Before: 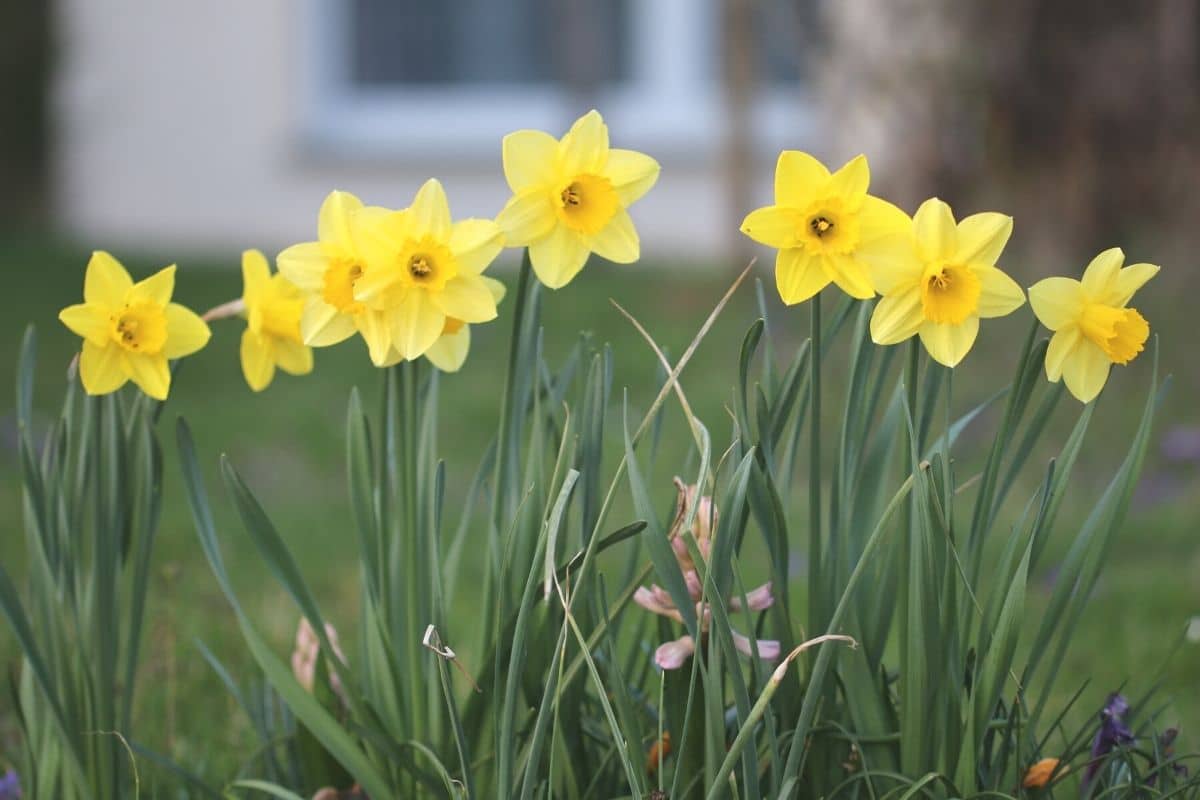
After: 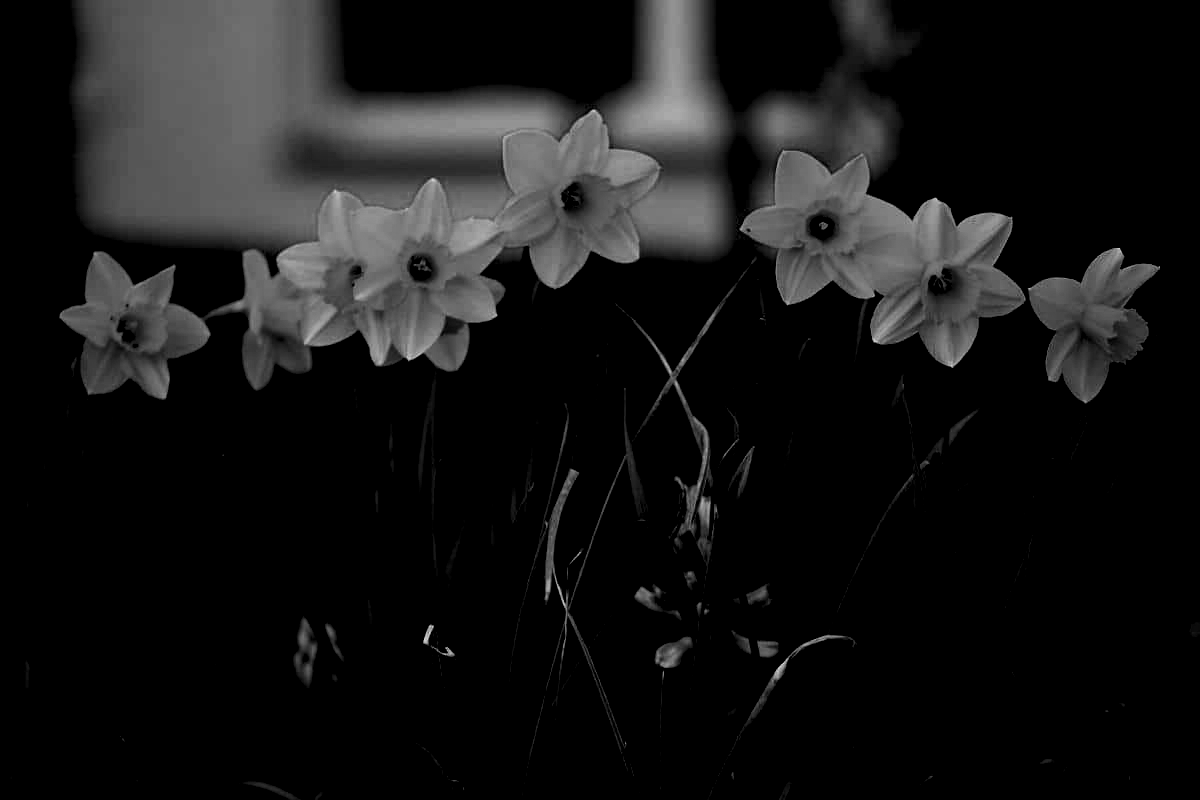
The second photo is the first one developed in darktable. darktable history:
haze removal: compatibility mode true, adaptive false
levels: levels [0.514, 0.759, 1]
color calibration: output gray [0.253, 0.26, 0.487, 0], illuminant same as pipeline (D50), x 0.346, y 0.359, temperature 4982.85 K, saturation algorithm version 1 (2020)
